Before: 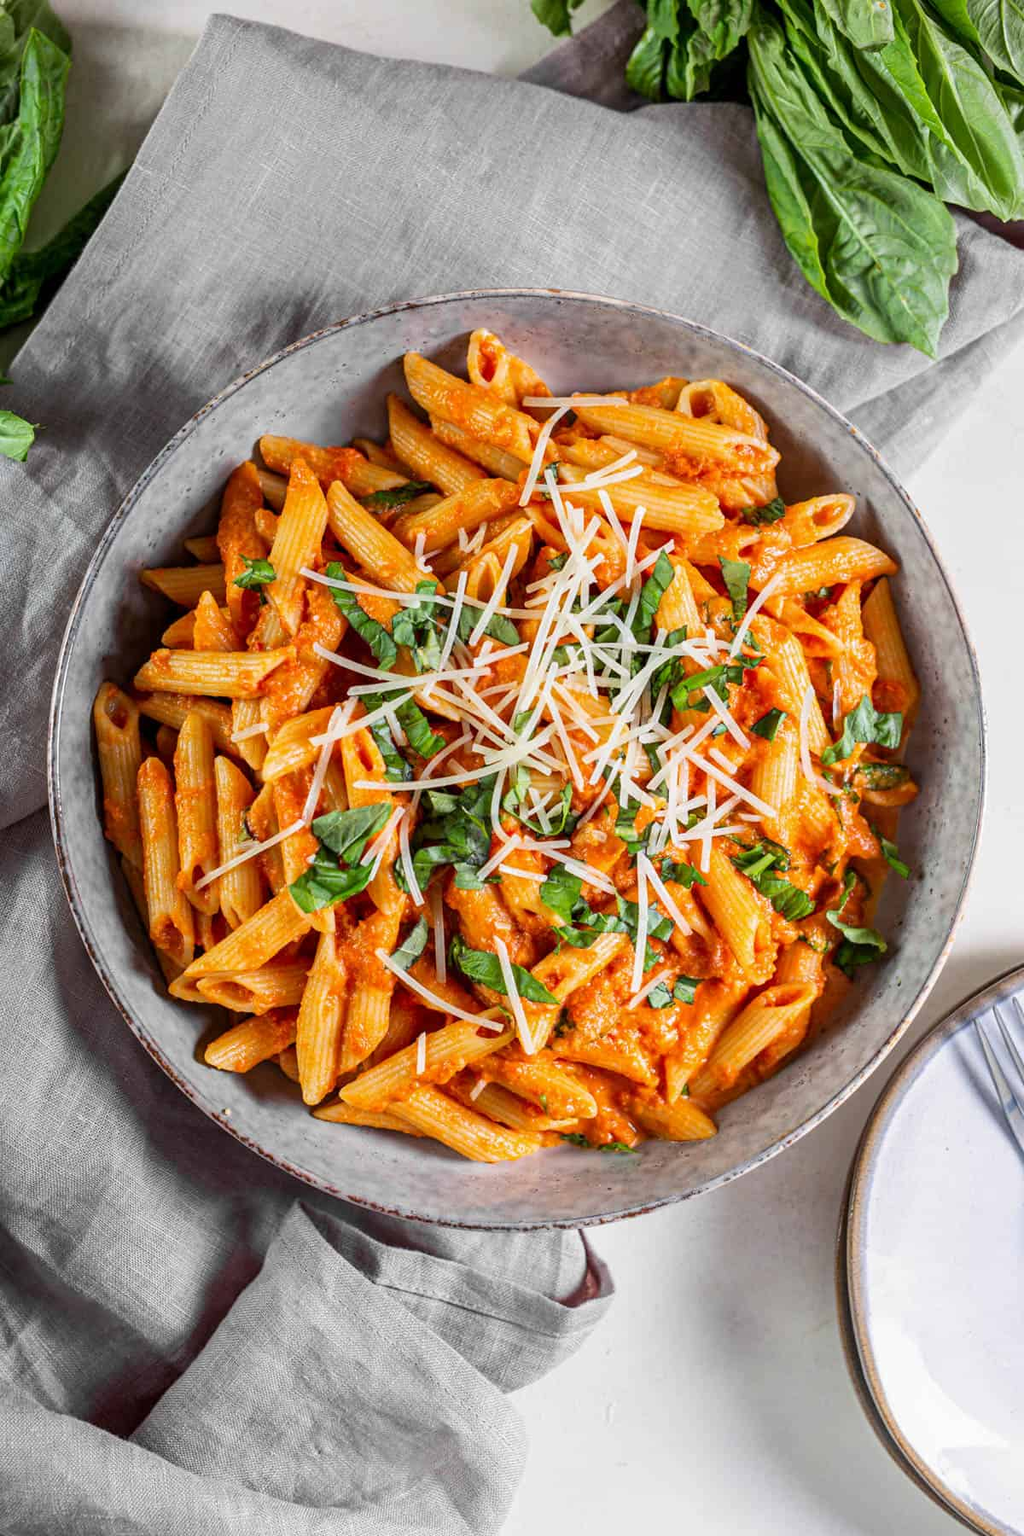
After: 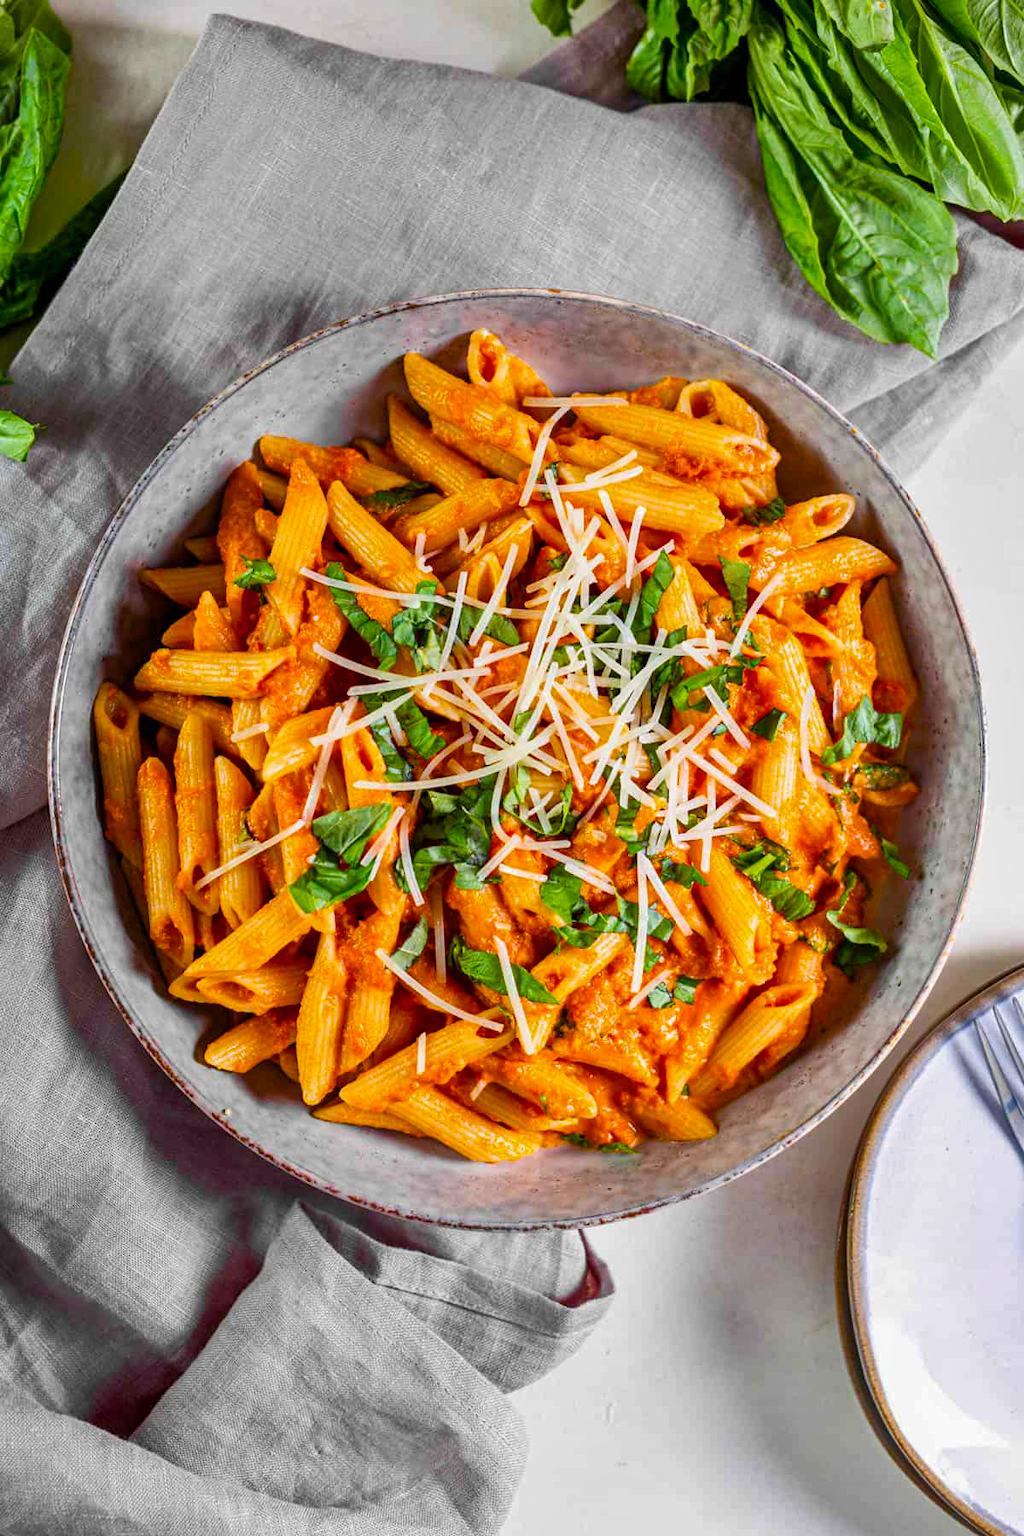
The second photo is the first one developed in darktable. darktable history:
color balance rgb: perceptual saturation grading › global saturation 20%, perceptual saturation grading › highlights -25%, perceptual saturation grading › shadows 25%, global vibrance 50%
shadows and highlights: low approximation 0.01, soften with gaussian
